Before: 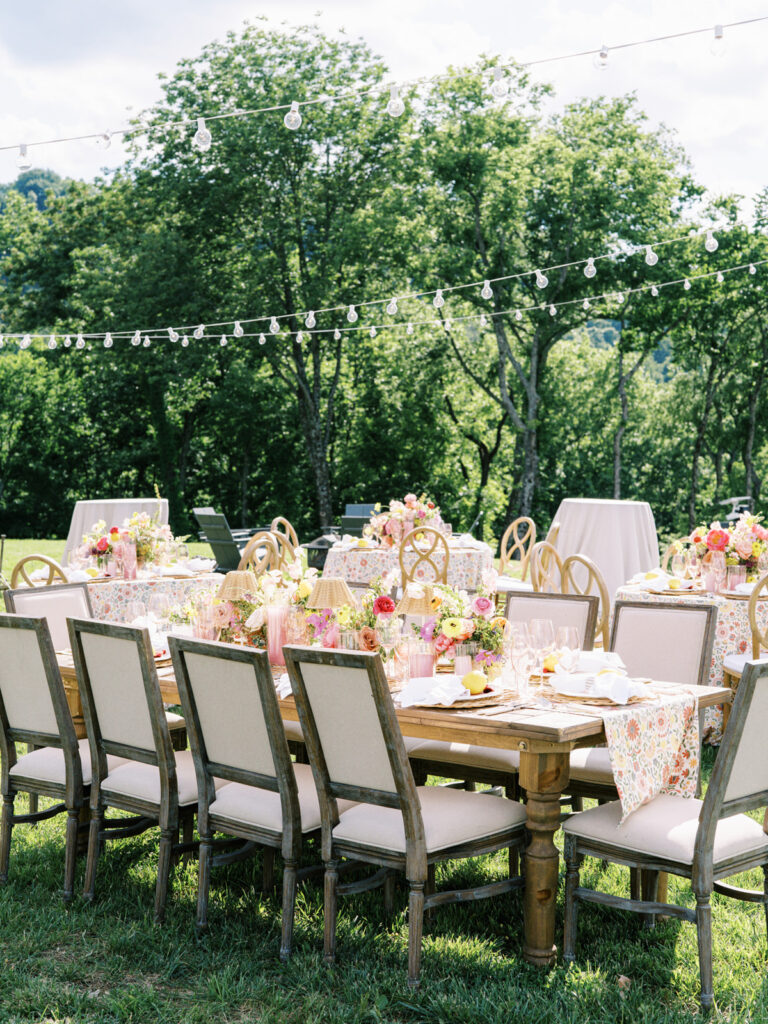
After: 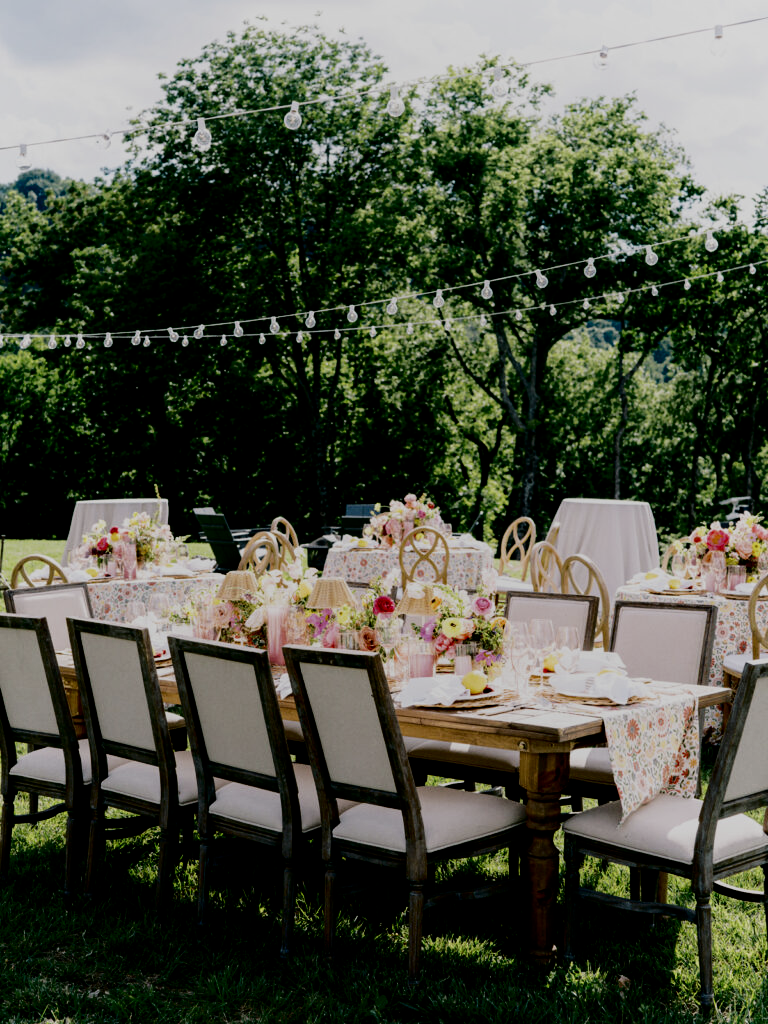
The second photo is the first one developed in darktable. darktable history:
exposure: black level correction 0.009, exposure -0.637 EV, compensate highlight preservation false
filmic rgb: black relative exposure -5 EV, hardness 2.88, contrast 1.3, highlights saturation mix -30%
contrast brightness saturation: contrast 0.07, brightness -0.13, saturation 0.06
shadows and highlights: shadows -62.32, white point adjustment -5.22, highlights 61.59
